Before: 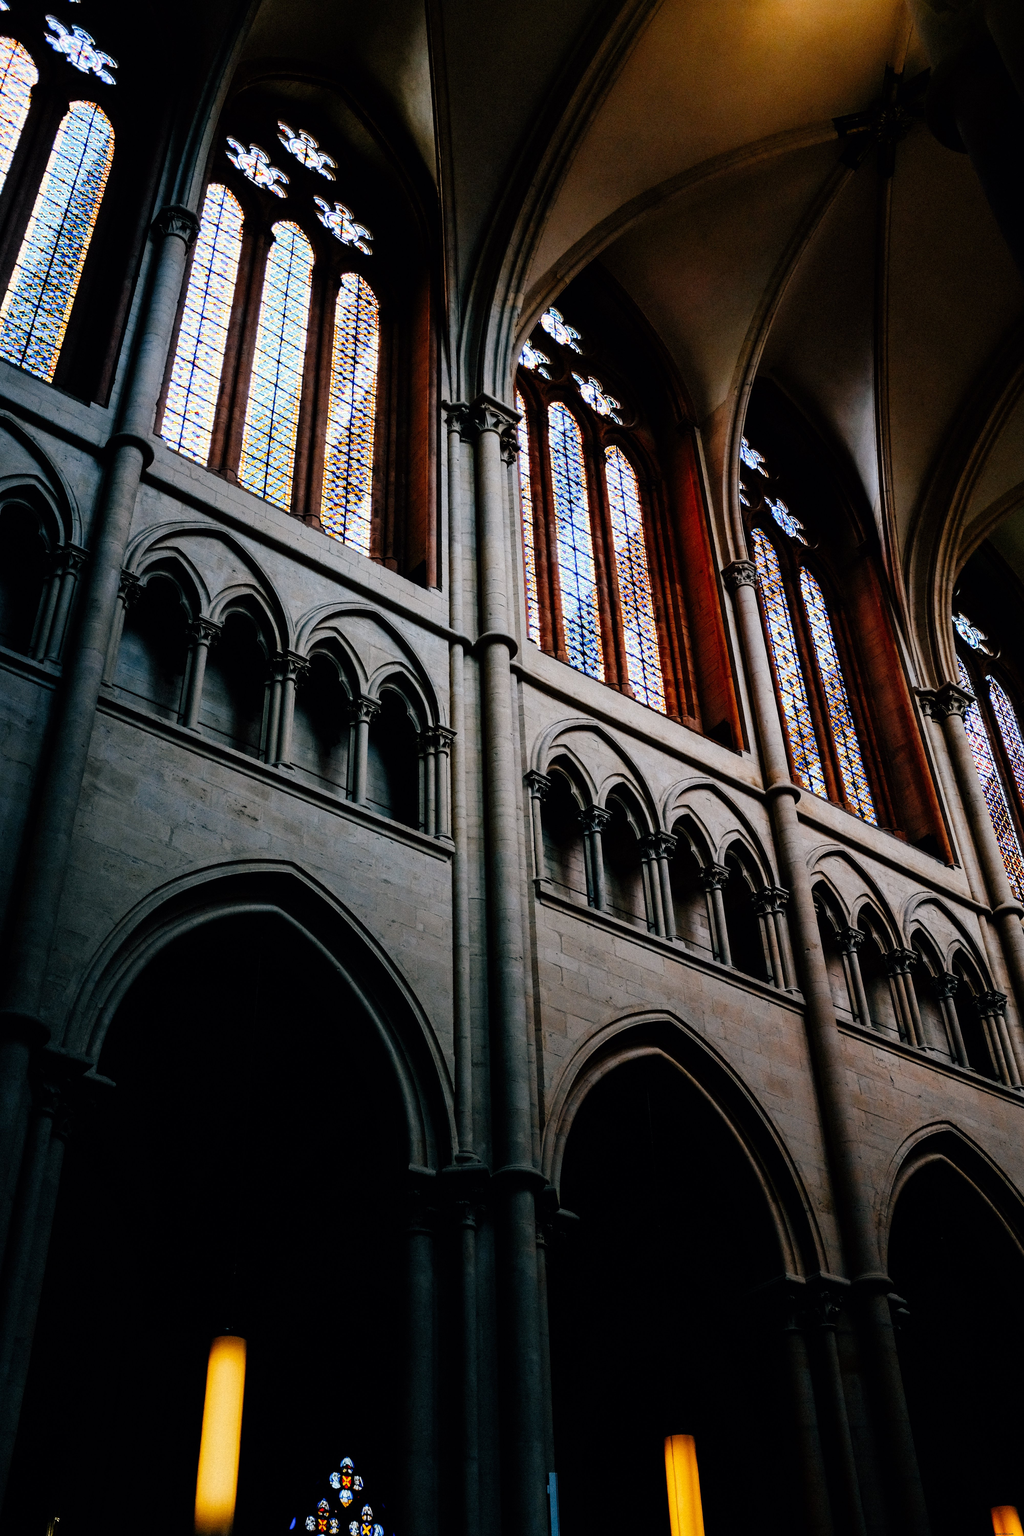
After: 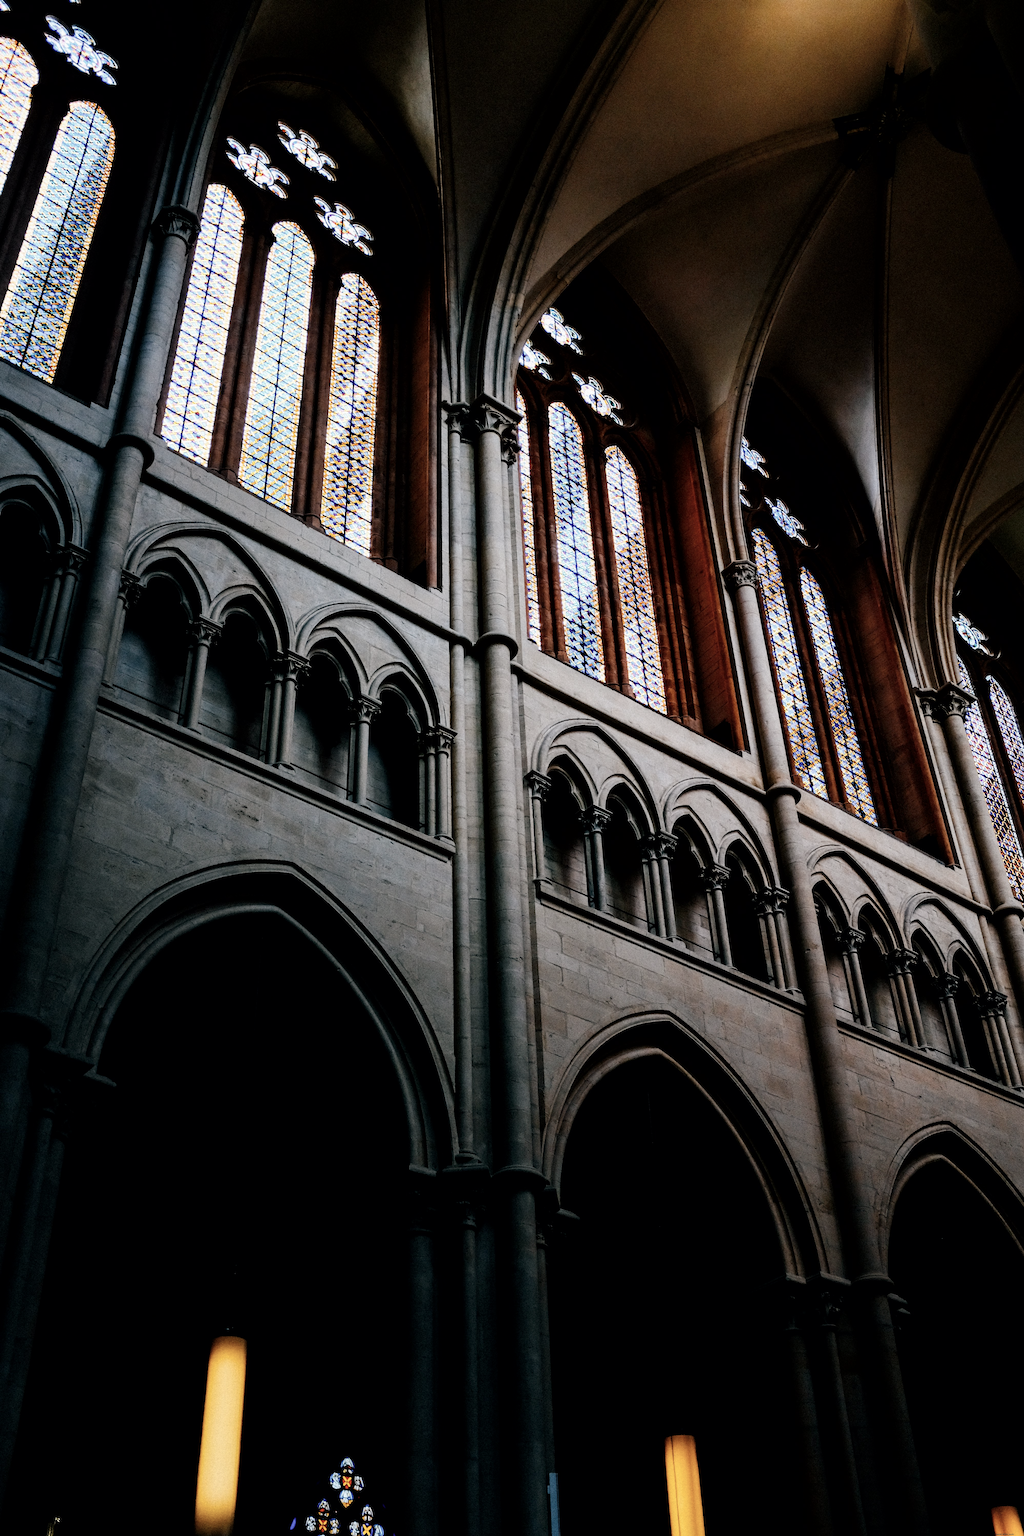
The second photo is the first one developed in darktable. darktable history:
exposure: black level correction 0.001, compensate exposure bias true, compensate highlight preservation false
contrast brightness saturation: contrast 0.101, saturation -0.287
